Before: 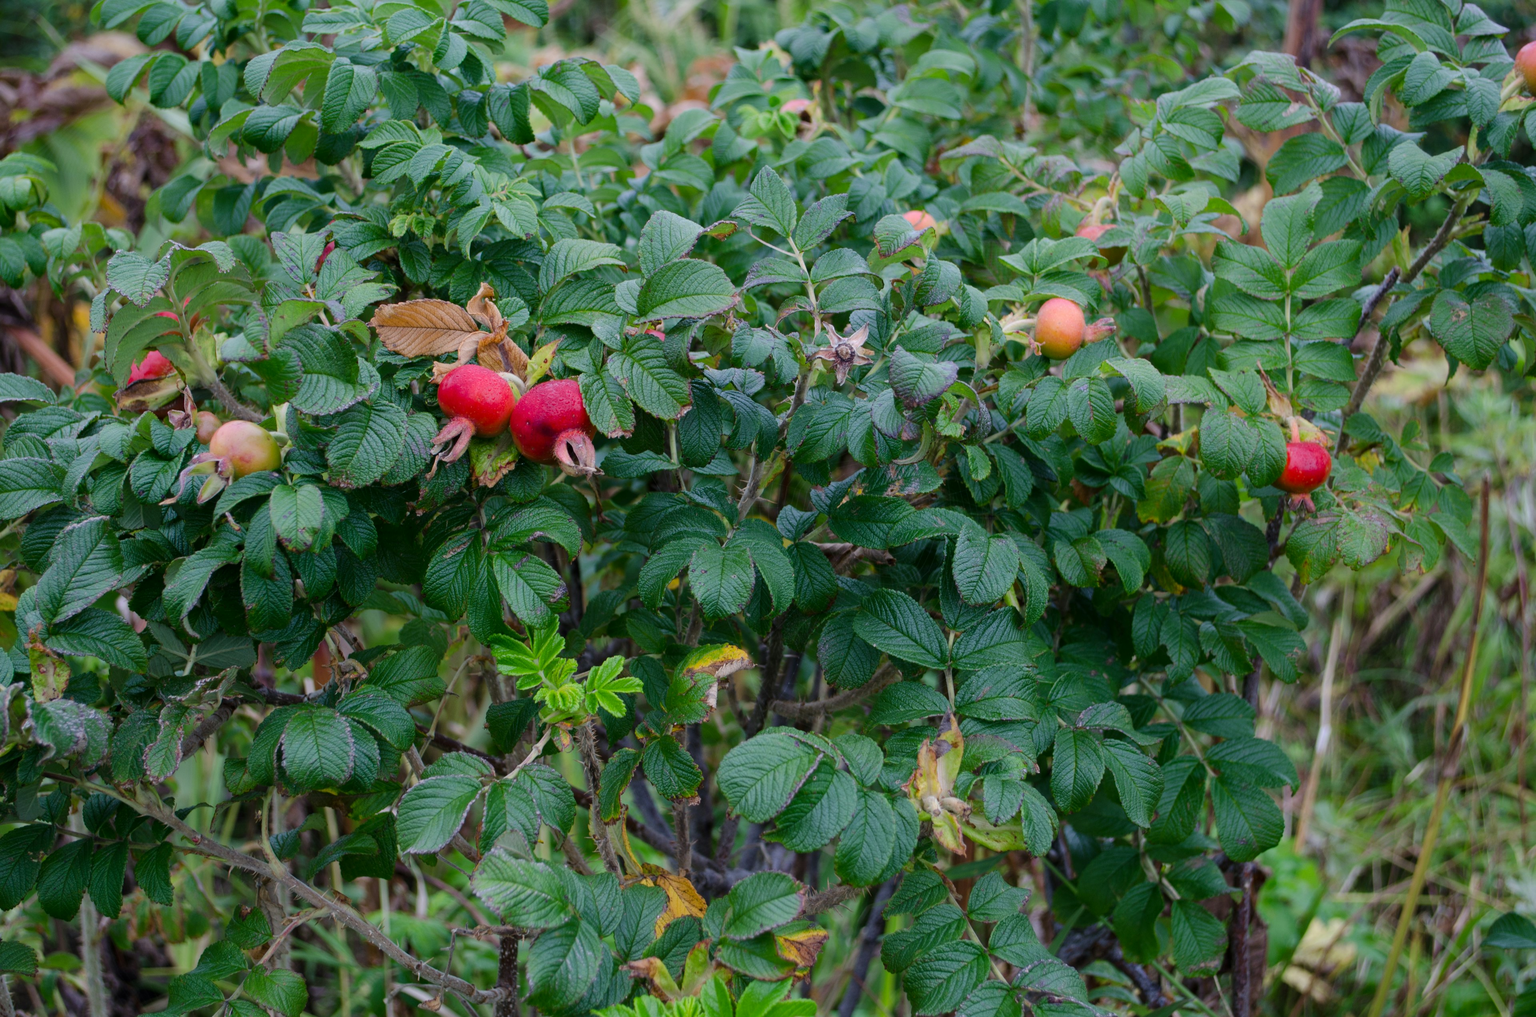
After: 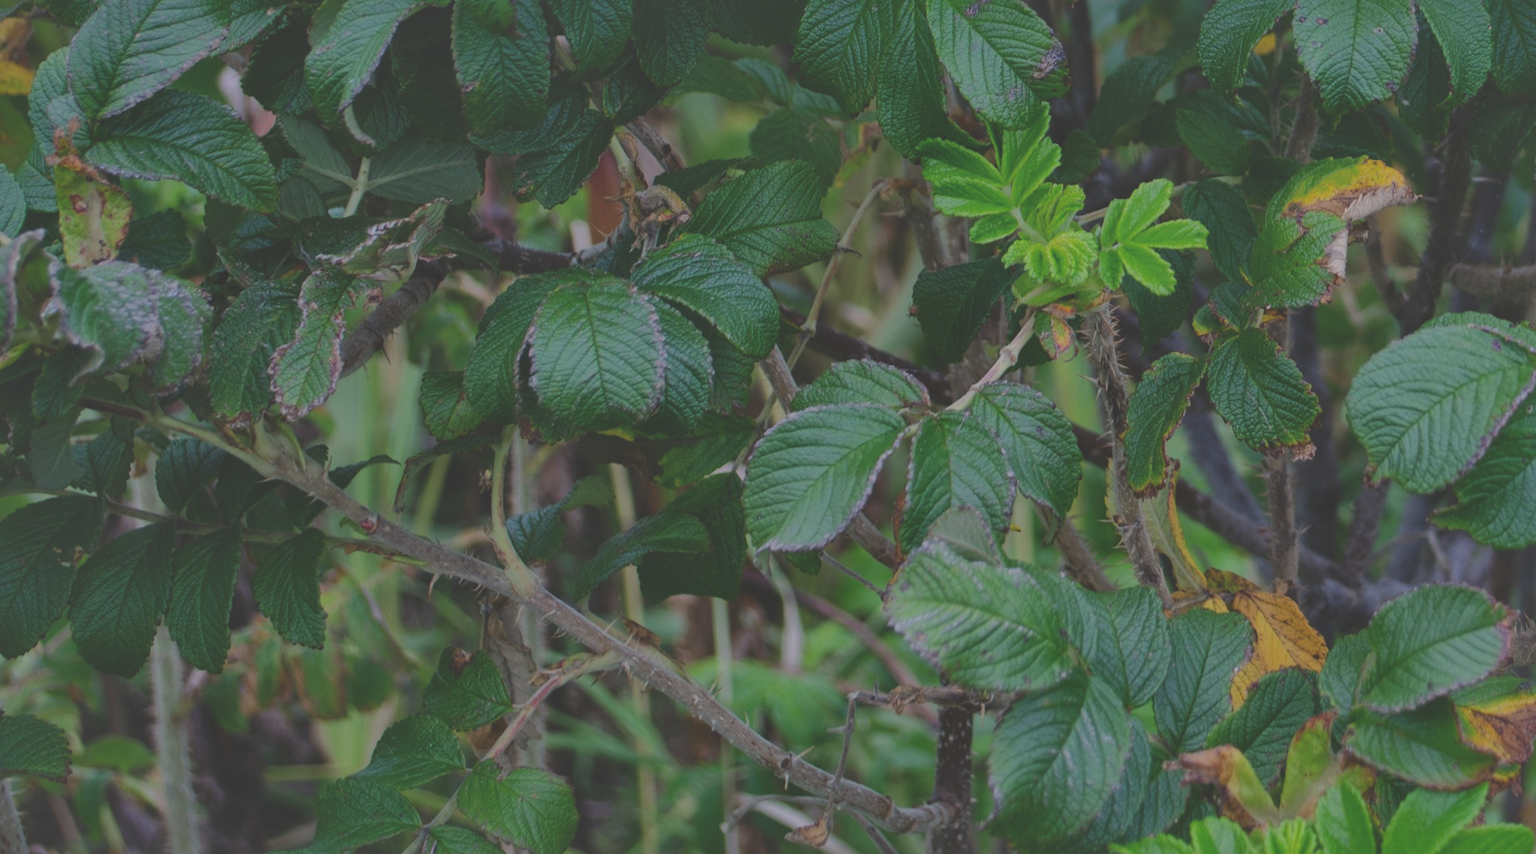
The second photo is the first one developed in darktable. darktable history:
crop and rotate: top 55.126%, right 46.737%, bottom 0.132%
shadows and highlights: on, module defaults
exposure: black level correction -0.037, exposure -0.498 EV, compensate highlight preservation false
